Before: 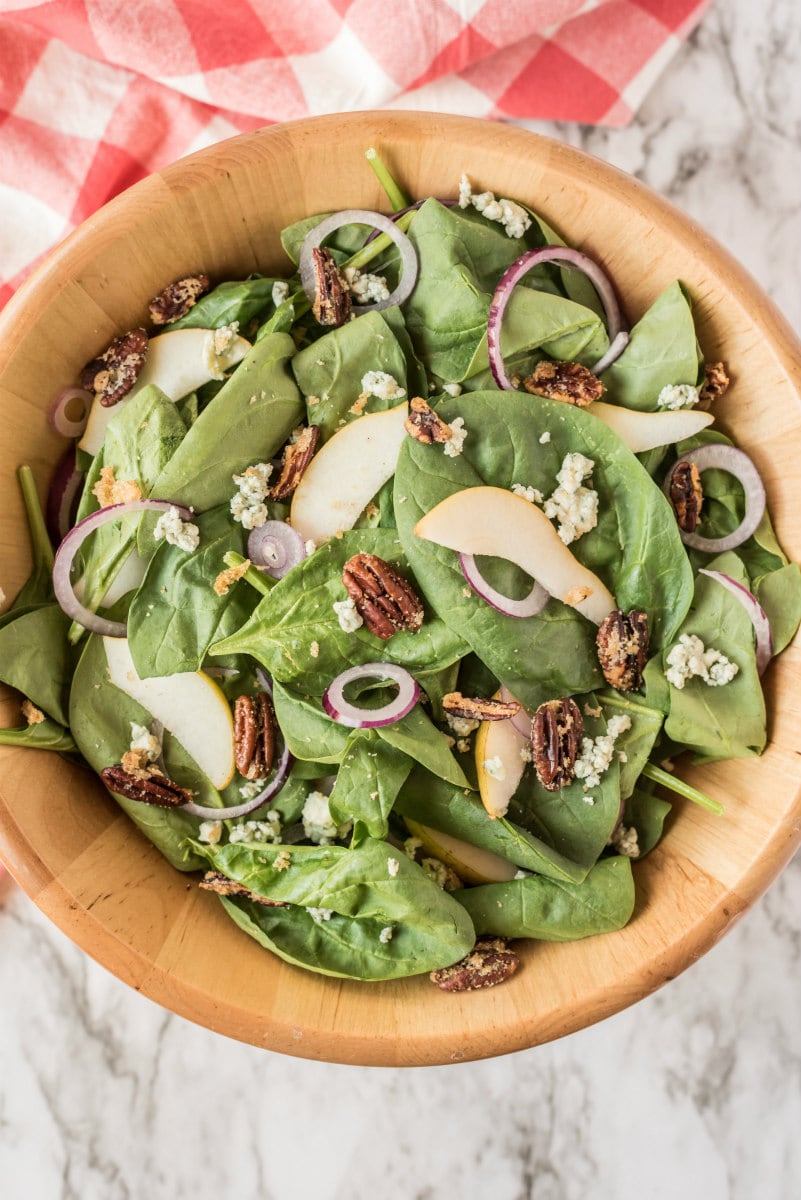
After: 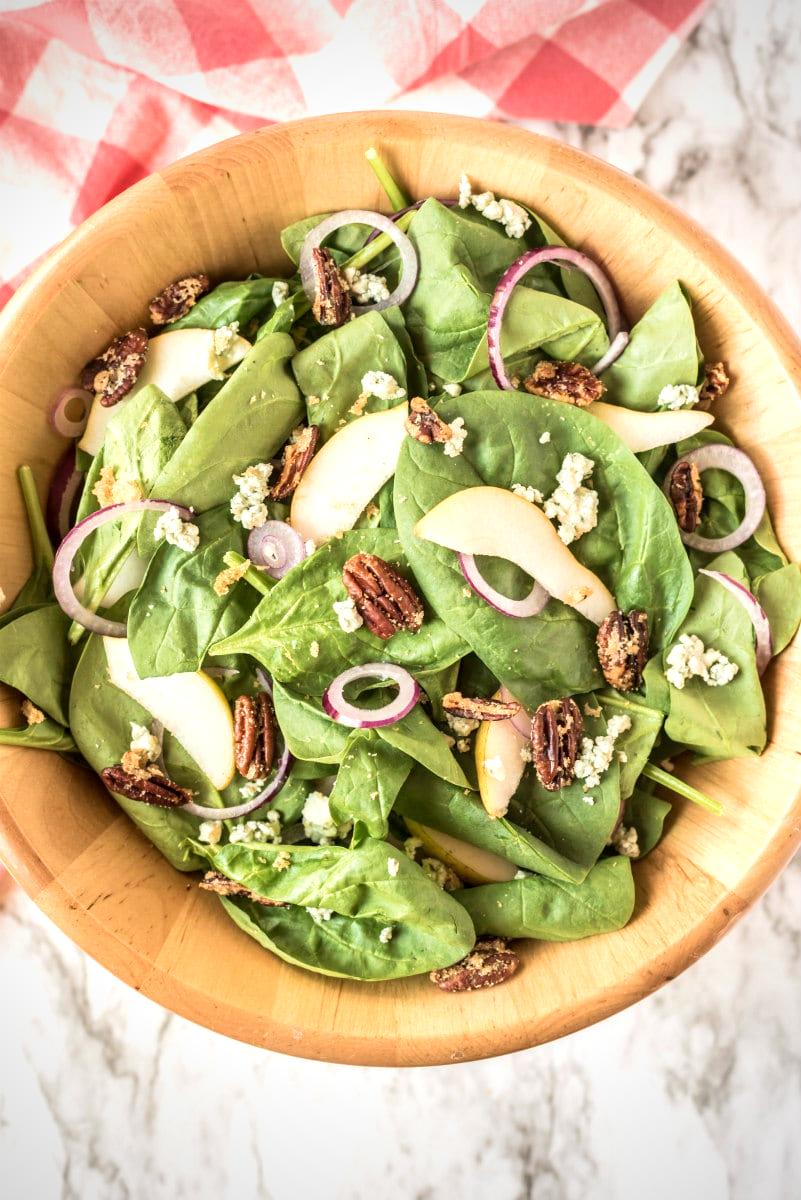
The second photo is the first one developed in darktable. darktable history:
vignetting: fall-off radius 60.84%
exposure: black level correction 0.001, exposure 0.499 EV, compensate exposure bias true, compensate highlight preservation false
velvia: on, module defaults
